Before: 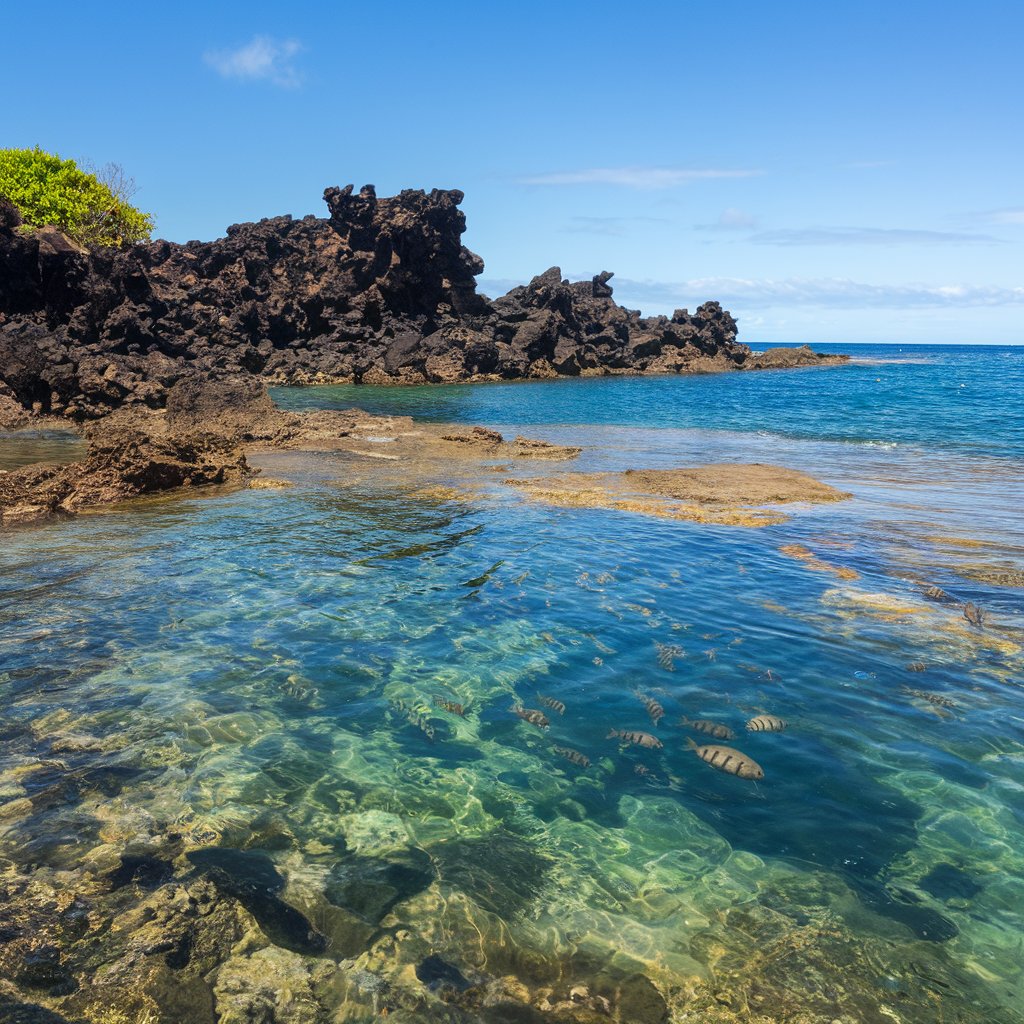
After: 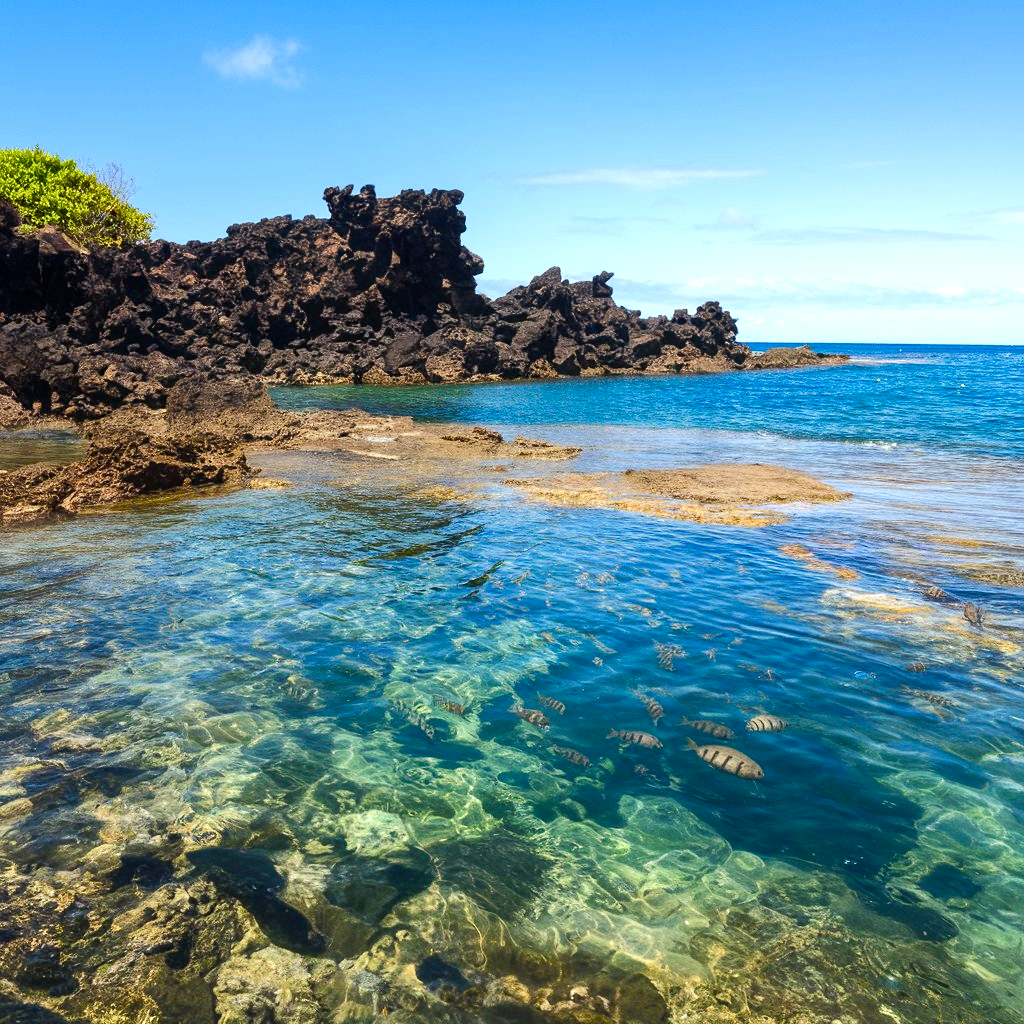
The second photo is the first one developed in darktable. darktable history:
levels: levels [0, 0.48, 0.961]
color balance rgb: perceptual saturation grading › global saturation 20%, perceptual saturation grading › highlights -25%, perceptual saturation grading › shadows 25%
tone equalizer: -8 EV -0.417 EV, -7 EV -0.389 EV, -6 EV -0.333 EV, -5 EV -0.222 EV, -3 EV 0.222 EV, -2 EV 0.333 EV, -1 EV 0.389 EV, +0 EV 0.417 EV, edges refinement/feathering 500, mask exposure compensation -1.57 EV, preserve details no
white balance: red 1, blue 1
